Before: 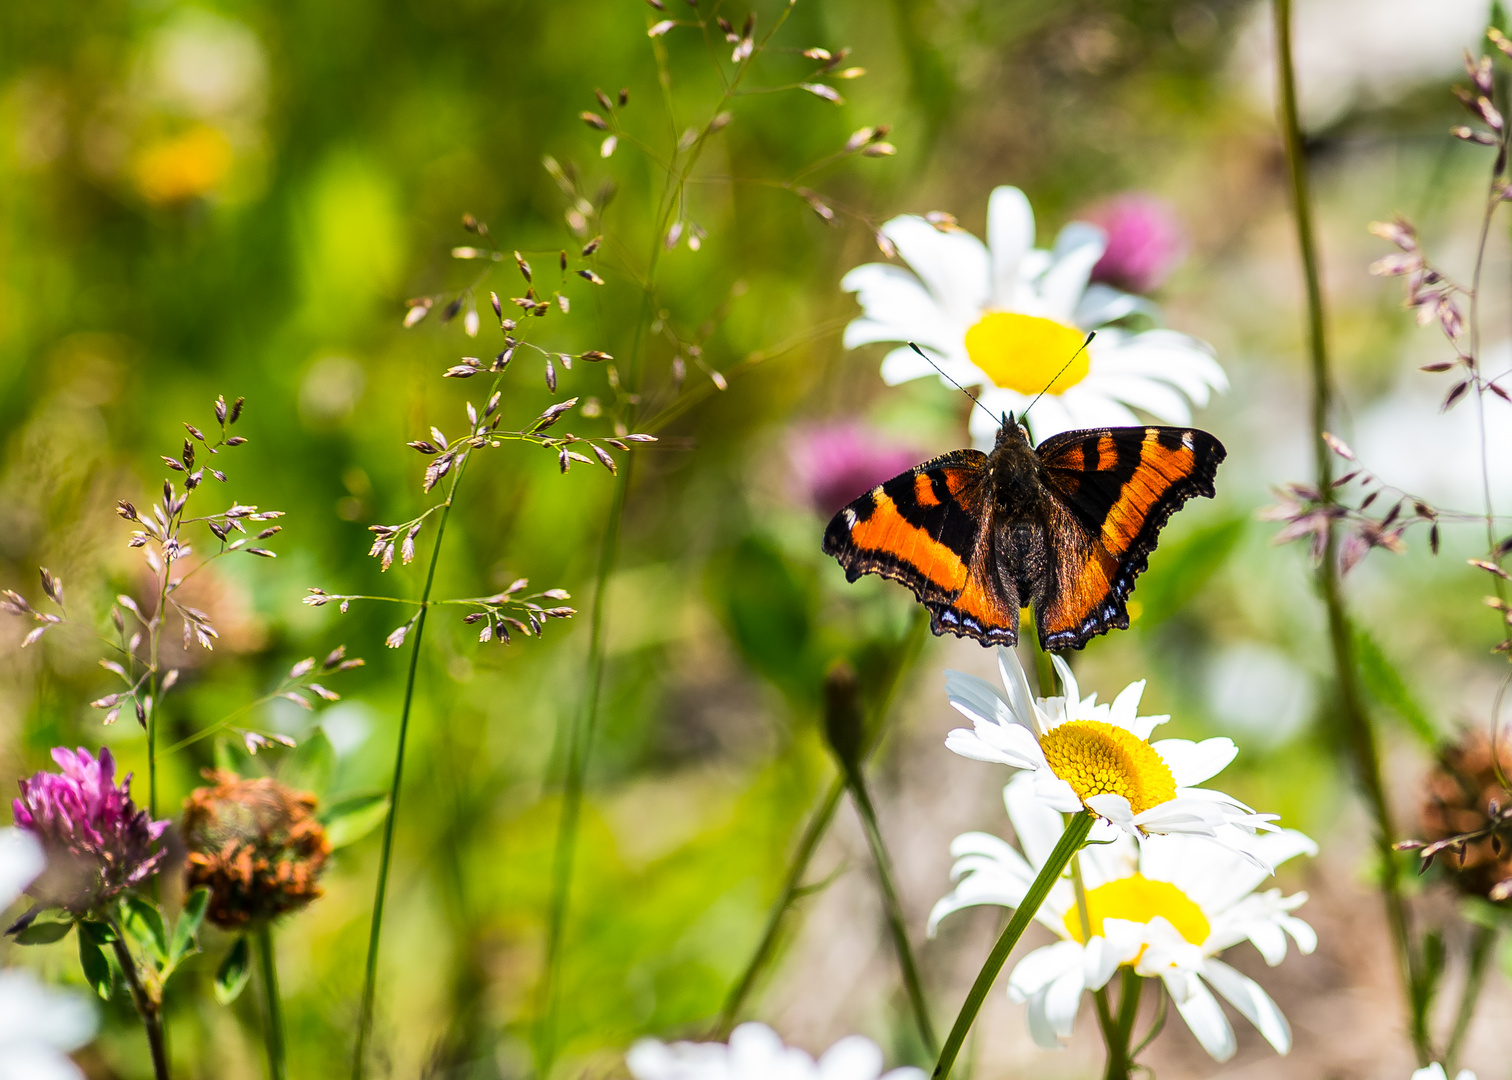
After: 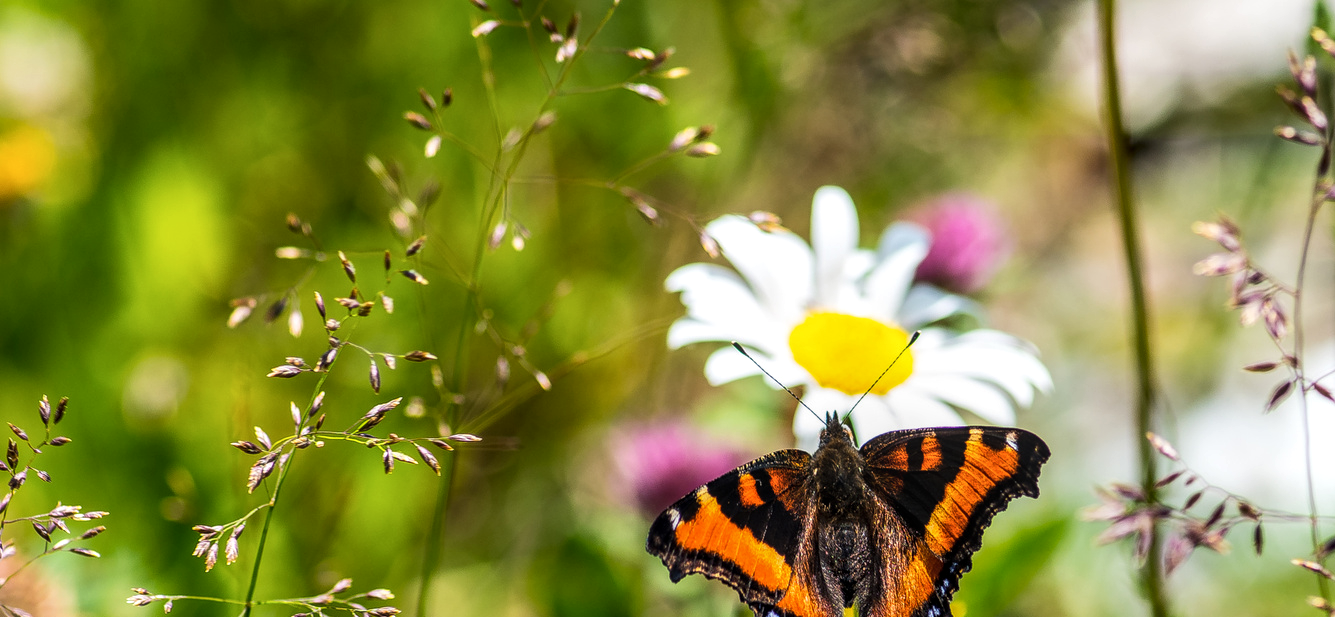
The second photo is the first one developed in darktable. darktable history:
local contrast: on, module defaults
crop and rotate: left 11.701%, bottom 42.778%
